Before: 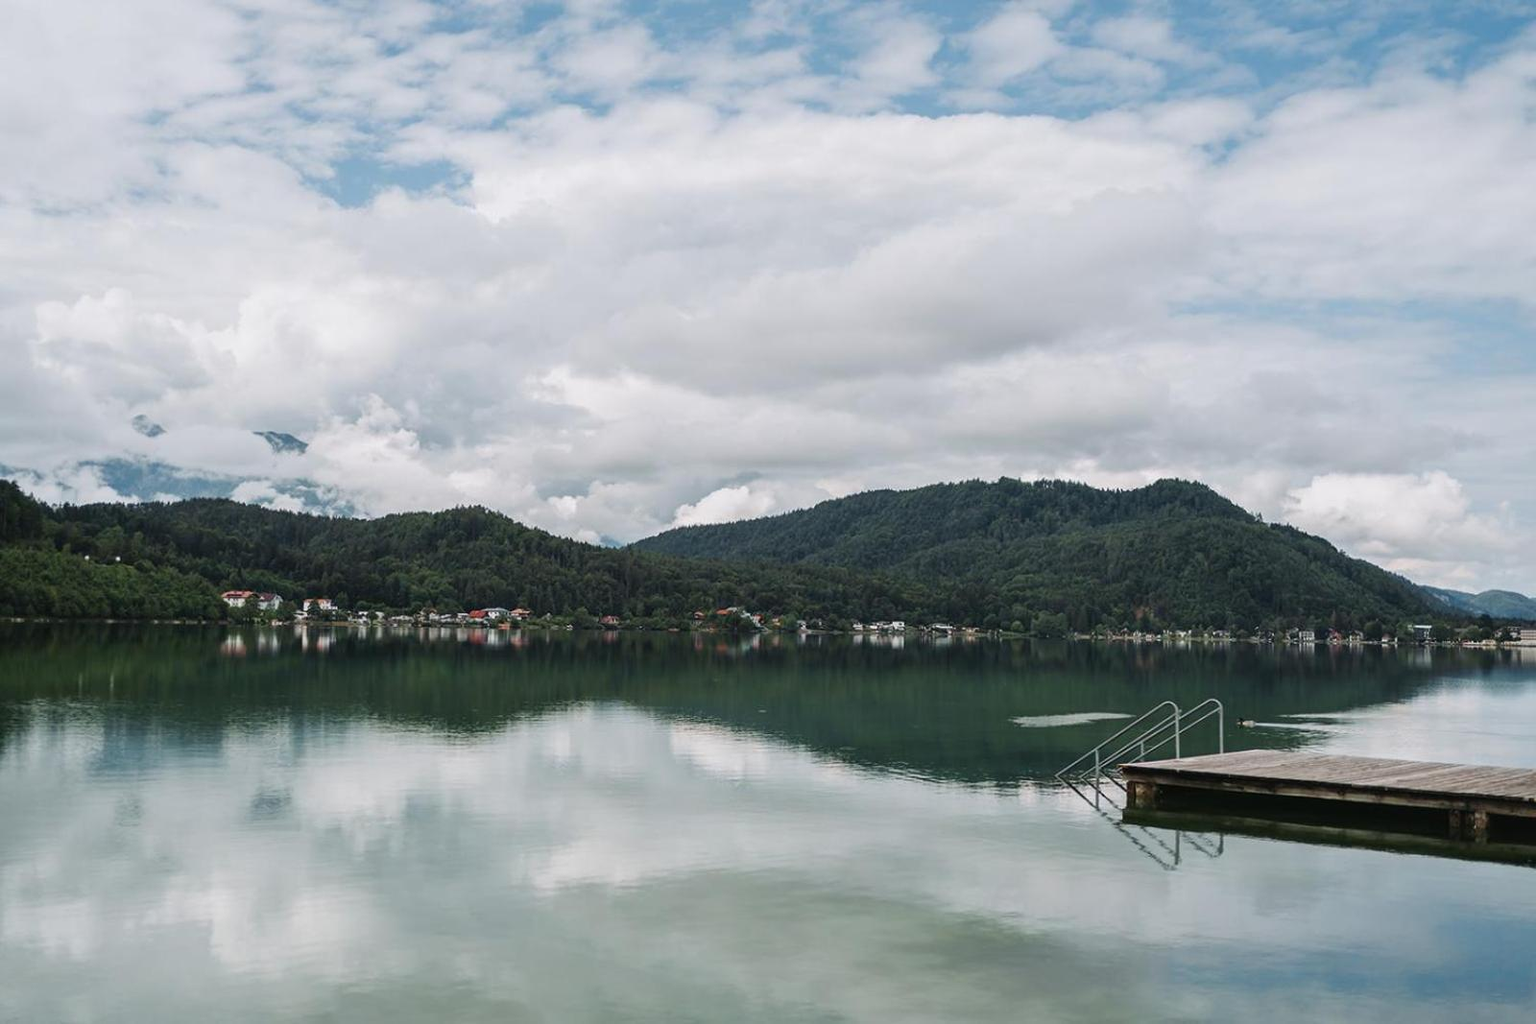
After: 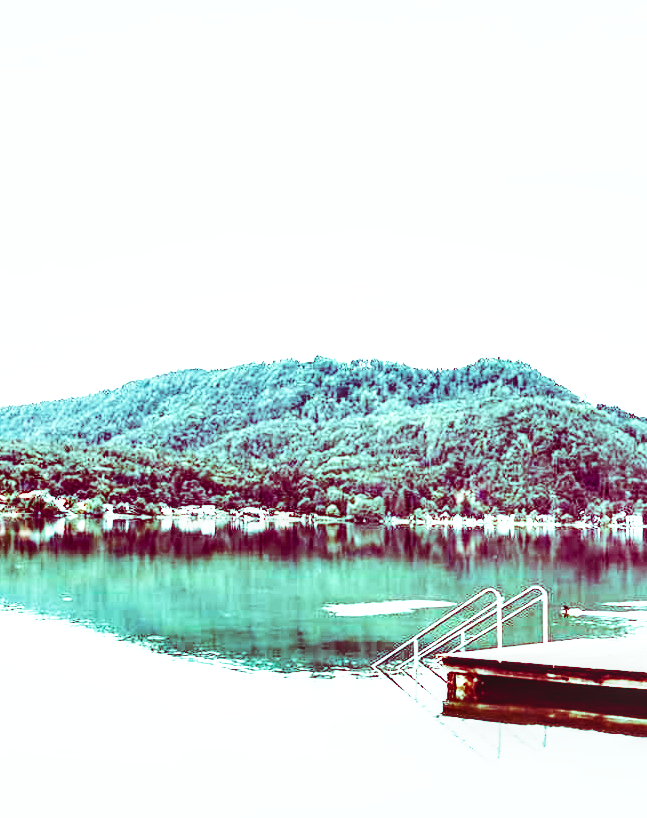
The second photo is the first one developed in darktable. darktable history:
base curve: curves: ch0 [(0, 0) (0.007, 0.004) (0.027, 0.03) (0.046, 0.07) (0.207, 0.54) (0.442, 0.872) (0.673, 0.972) (1, 1)], preserve colors none
crop: left 45.472%, top 13.386%, right 14.062%, bottom 9.93%
exposure: black level correction 0, exposure 2.09 EV, compensate highlight preservation false
local contrast: on, module defaults
shadows and highlights: soften with gaussian
tone equalizer: -8 EV -1.09 EV, -7 EV -1.02 EV, -6 EV -0.829 EV, -5 EV -0.553 EV, -3 EV 0.573 EV, -2 EV 0.861 EV, -1 EV 0.99 EV, +0 EV 1.06 EV, edges refinement/feathering 500, mask exposure compensation -1.57 EV, preserve details no
color balance rgb: shadows lift › luminance -18.914%, shadows lift › chroma 35.271%, power › hue 60.88°, highlights gain › chroma 7.616%, highlights gain › hue 182.95°, perceptual saturation grading › global saturation -2.221%, perceptual saturation grading › highlights -7.487%, perceptual saturation grading › mid-tones 7.388%, perceptual saturation grading › shadows 4.695%, global vibrance 20%
